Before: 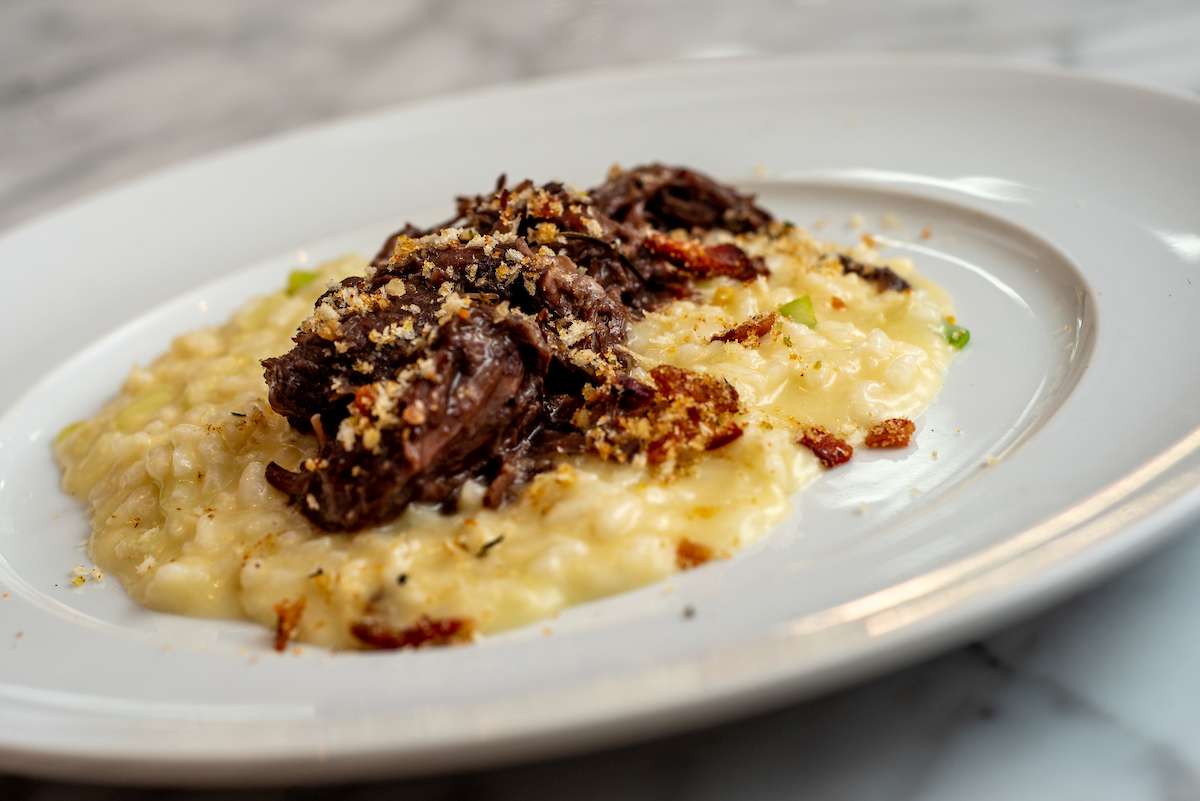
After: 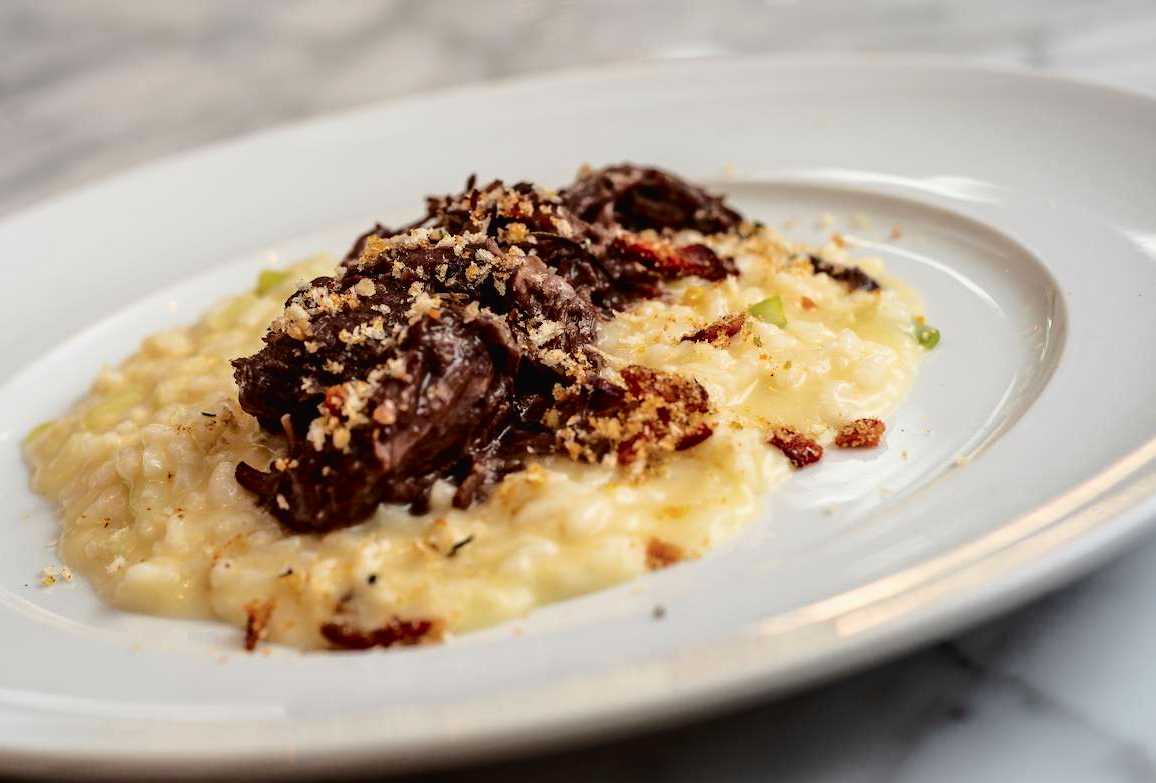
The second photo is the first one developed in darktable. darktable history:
crop and rotate: left 2.536%, right 1.107%, bottom 2.246%
tone curve: curves: ch0 [(0.003, 0.015) (0.104, 0.07) (0.239, 0.201) (0.327, 0.317) (0.401, 0.443) (0.495, 0.55) (0.65, 0.68) (0.832, 0.858) (1, 0.977)]; ch1 [(0, 0) (0.161, 0.092) (0.35, 0.33) (0.379, 0.401) (0.447, 0.476) (0.495, 0.499) (0.515, 0.518) (0.55, 0.557) (0.621, 0.615) (0.718, 0.734) (1, 1)]; ch2 [(0, 0) (0.359, 0.372) (0.437, 0.437) (0.502, 0.501) (0.534, 0.537) (0.599, 0.586) (1, 1)], color space Lab, independent channels, preserve colors none
